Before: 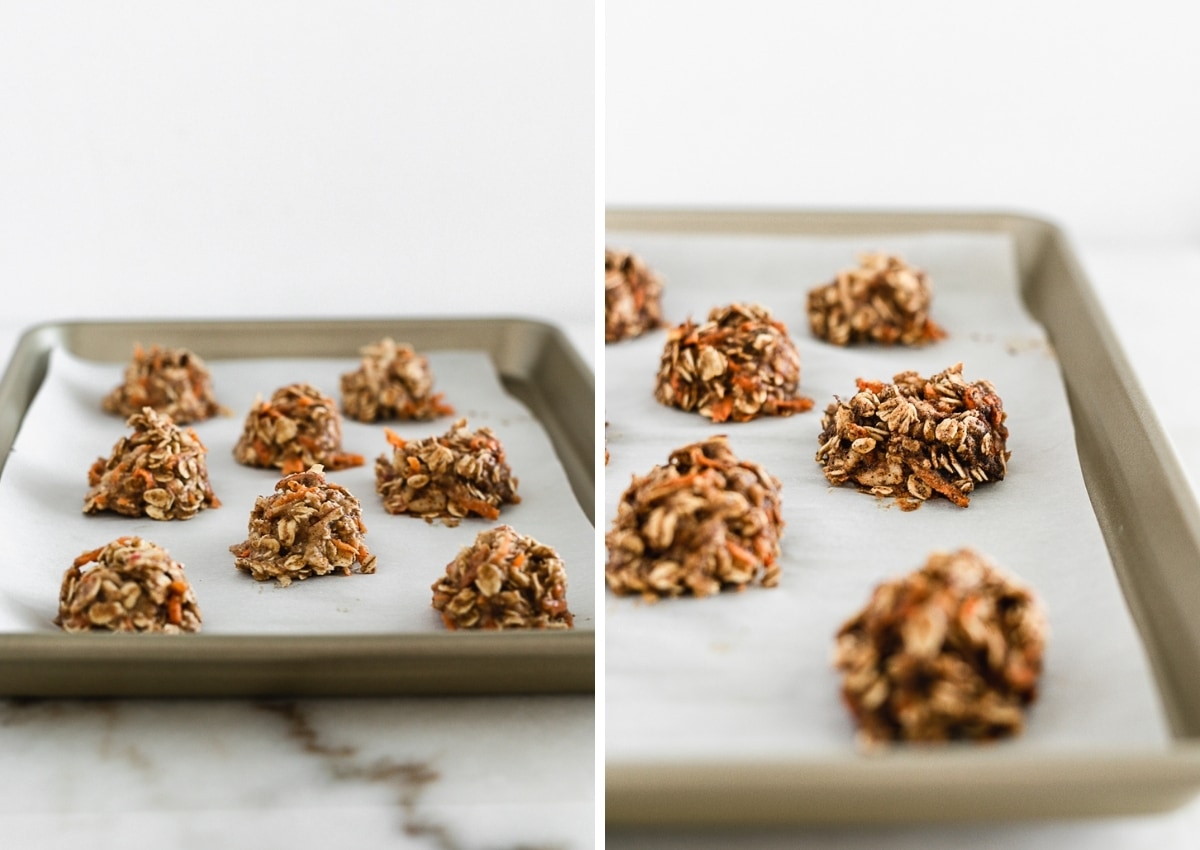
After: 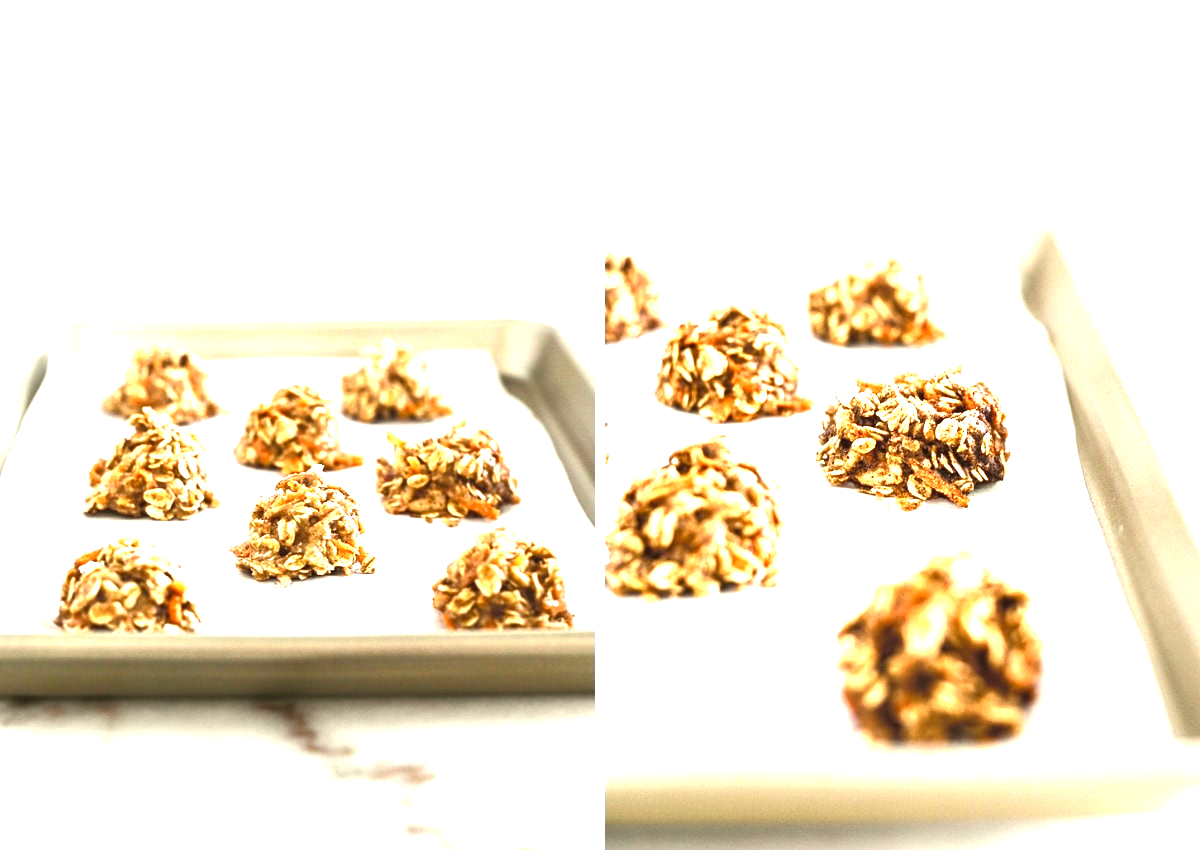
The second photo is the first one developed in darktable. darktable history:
tone curve: curves: ch0 [(0, 0) (0.15, 0.17) (0.452, 0.437) (0.611, 0.588) (0.751, 0.749) (1, 1)]; ch1 [(0, 0) (0.325, 0.327) (0.412, 0.45) (0.453, 0.484) (0.5, 0.499) (0.541, 0.55) (0.617, 0.612) (0.695, 0.697) (1, 1)]; ch2 [(0, 0) (0.386, 0.397) (0.452, 0.459) (0.505, 0.498) (0.524, 0.547) (0.574, 0.566) (0.633, 0.641) (1, 1)], color space Lab, independent channels, preserve colors none
exposure: exposure 2.04 EV, compensate highlight preservation false
